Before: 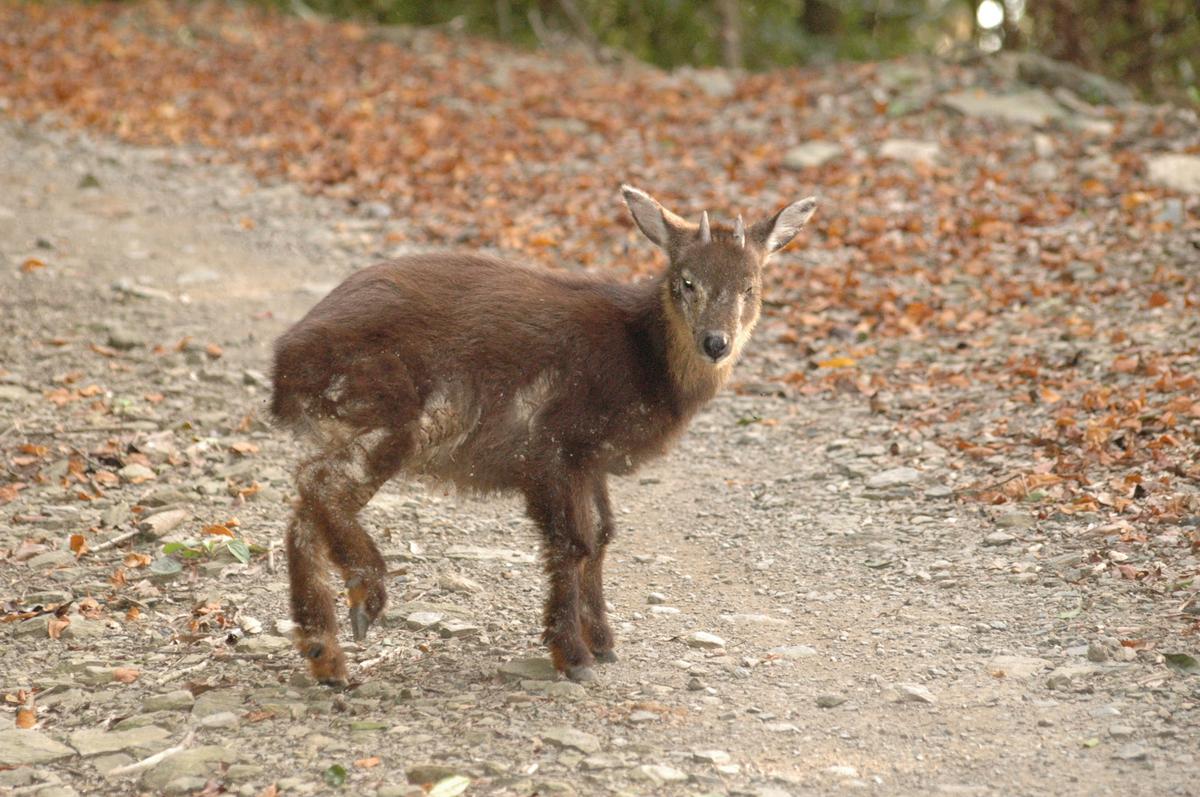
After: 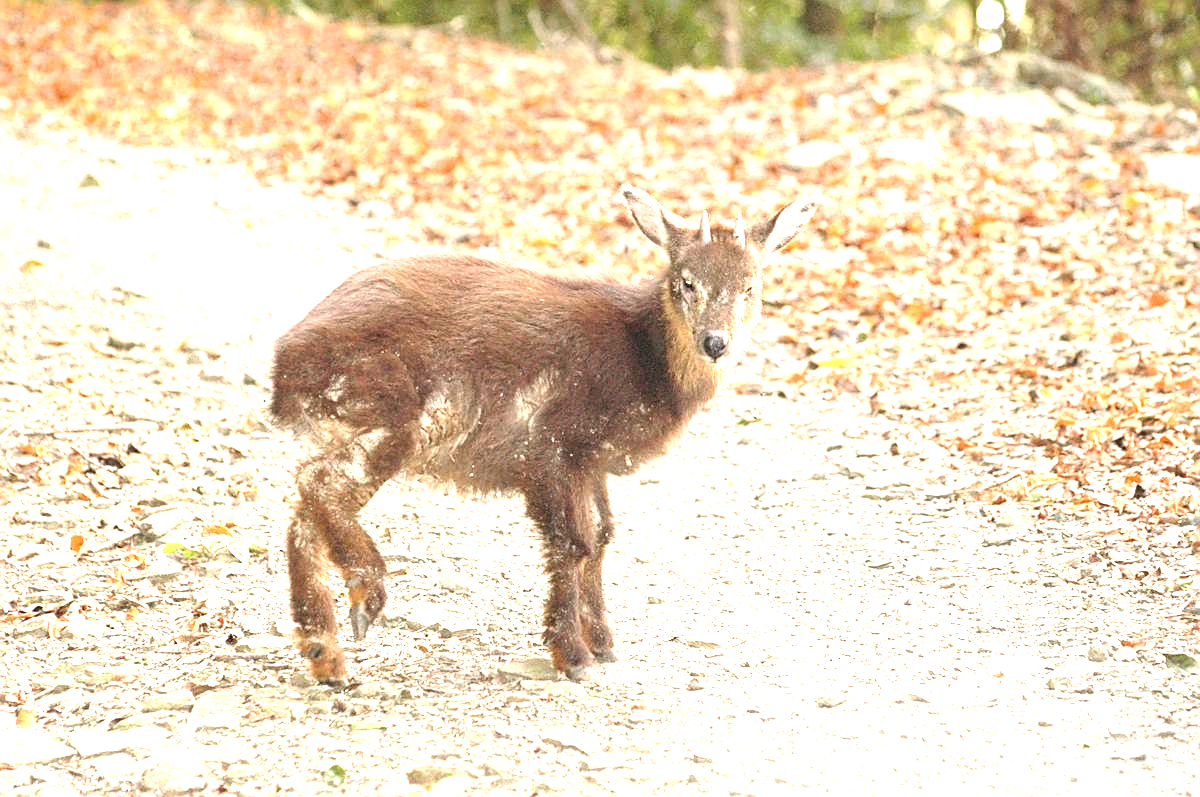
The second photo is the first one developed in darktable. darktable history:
exposure: black level correction 0, exposure 1.745 EV, compensate exposure bias true, compensate highlight preservation false
sharpen: on, module defaults
